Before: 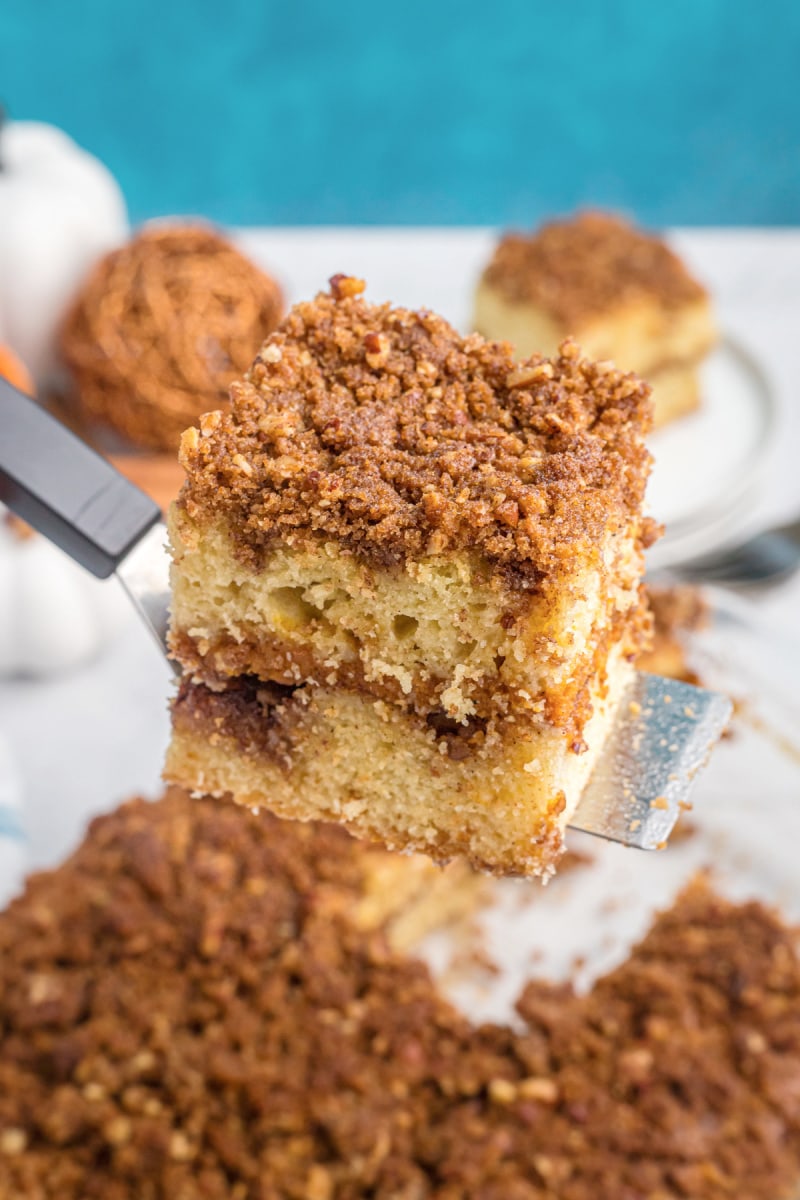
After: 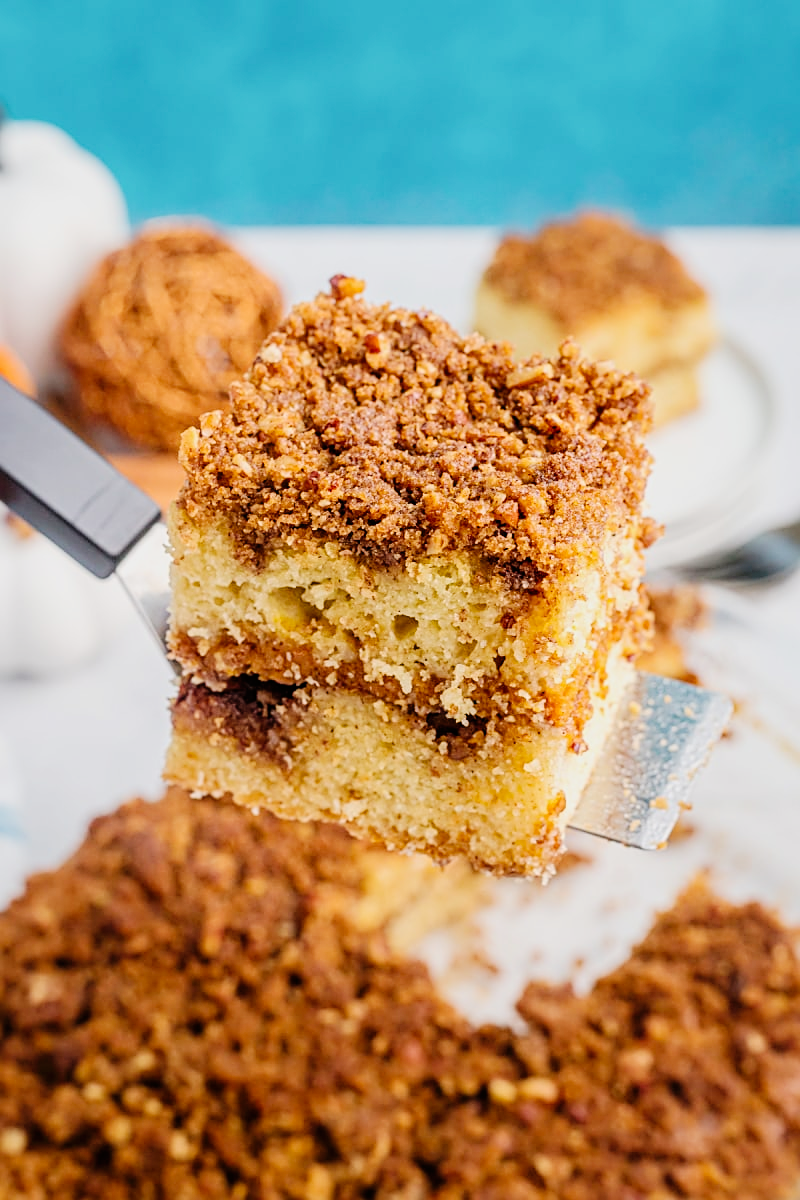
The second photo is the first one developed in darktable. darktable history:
filmic rgb: black relative exposure -7.98 EV, white relative exposure 3.83 EV, threshold 3.04 EV, hardness 4.32, color science v6 (2022), enable highlight reconstruction true
sharpen: on, module defaults
tone curve: curves: ch0 [(0, 0) (0.003, 0.004) (0.011, 0.006) (0.025, 0.011) (0.044, 0.017) (0.069, 0.029) (0.1, 0.047) (0.136, 0.07) (0.177, 0.121) (0.224, 0.182) (0.277, 0.257) (0.335, 0.342) (0.399, 0.432) (0.468, 0.526) (0.543, 0.621) (0.623, 0.711) (0.709, 0.792) (0.801, 0.87) (0.898, 0.951) (1, 1)], preserve colors none
